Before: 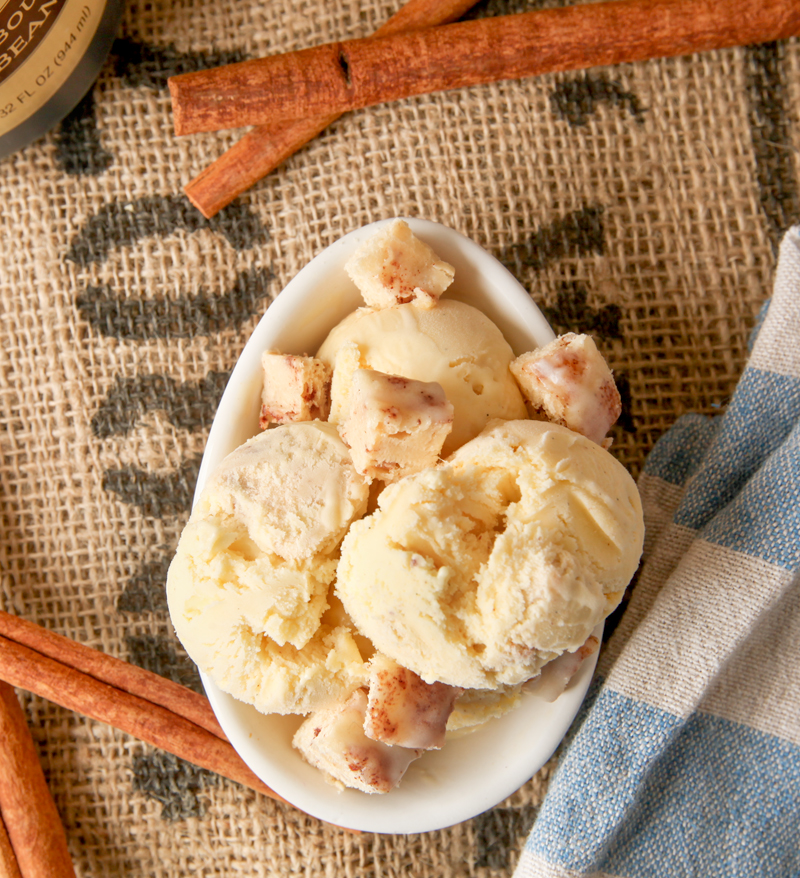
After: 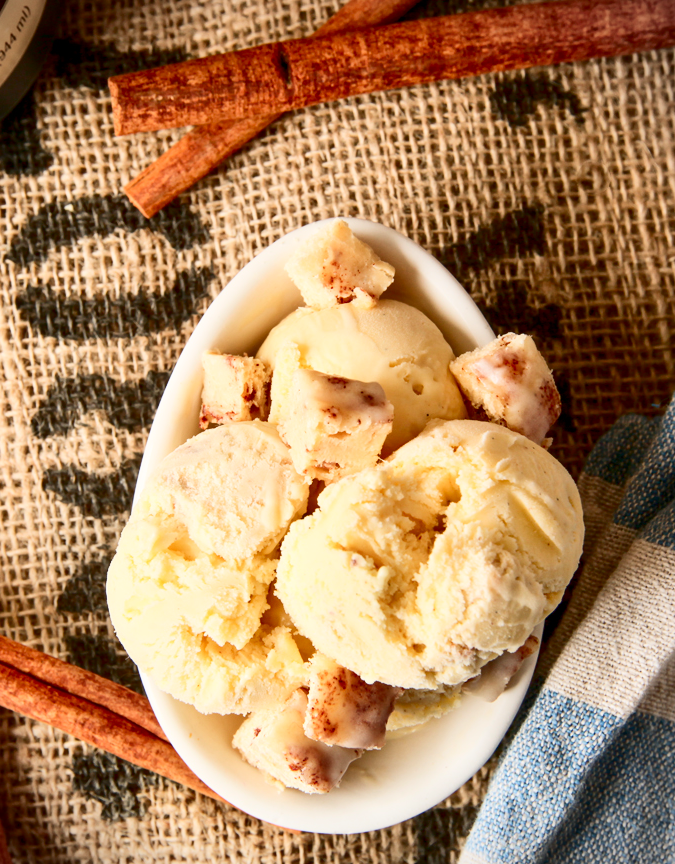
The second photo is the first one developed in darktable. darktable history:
crop: left 7.598%, right 7.873%
vignetting: fall-off start 92.6%, brightness -0.52, saturation -0.51, center (-0.012, 0)
contrast brightness saturation: contrast 0.32, brightness -0.08, saturation 0.17
